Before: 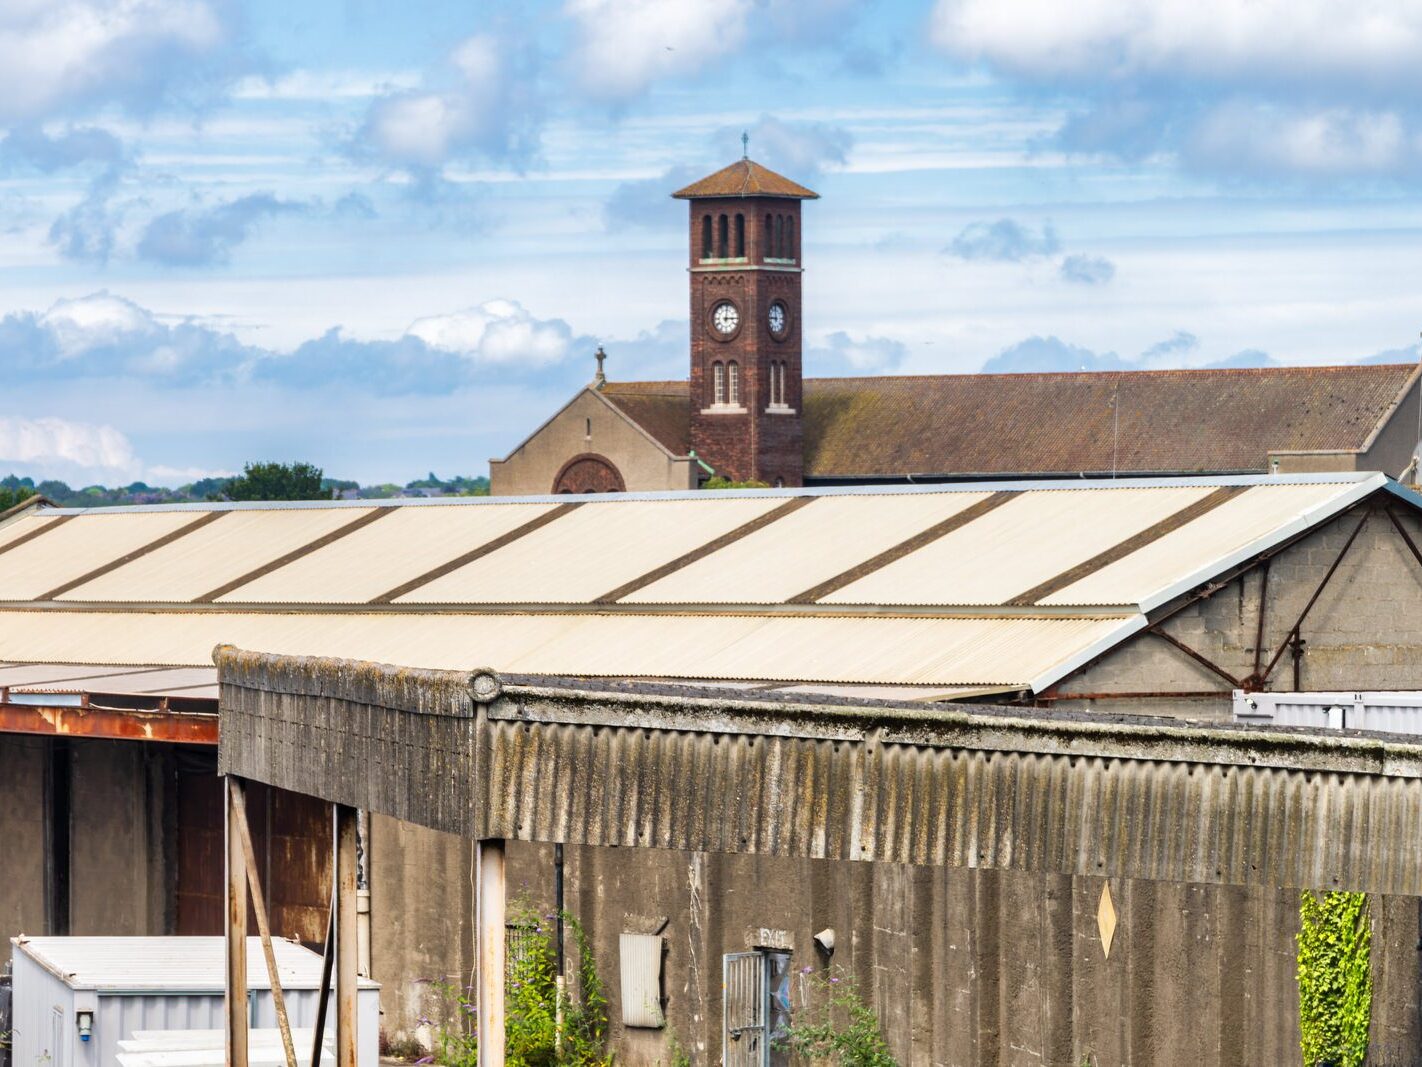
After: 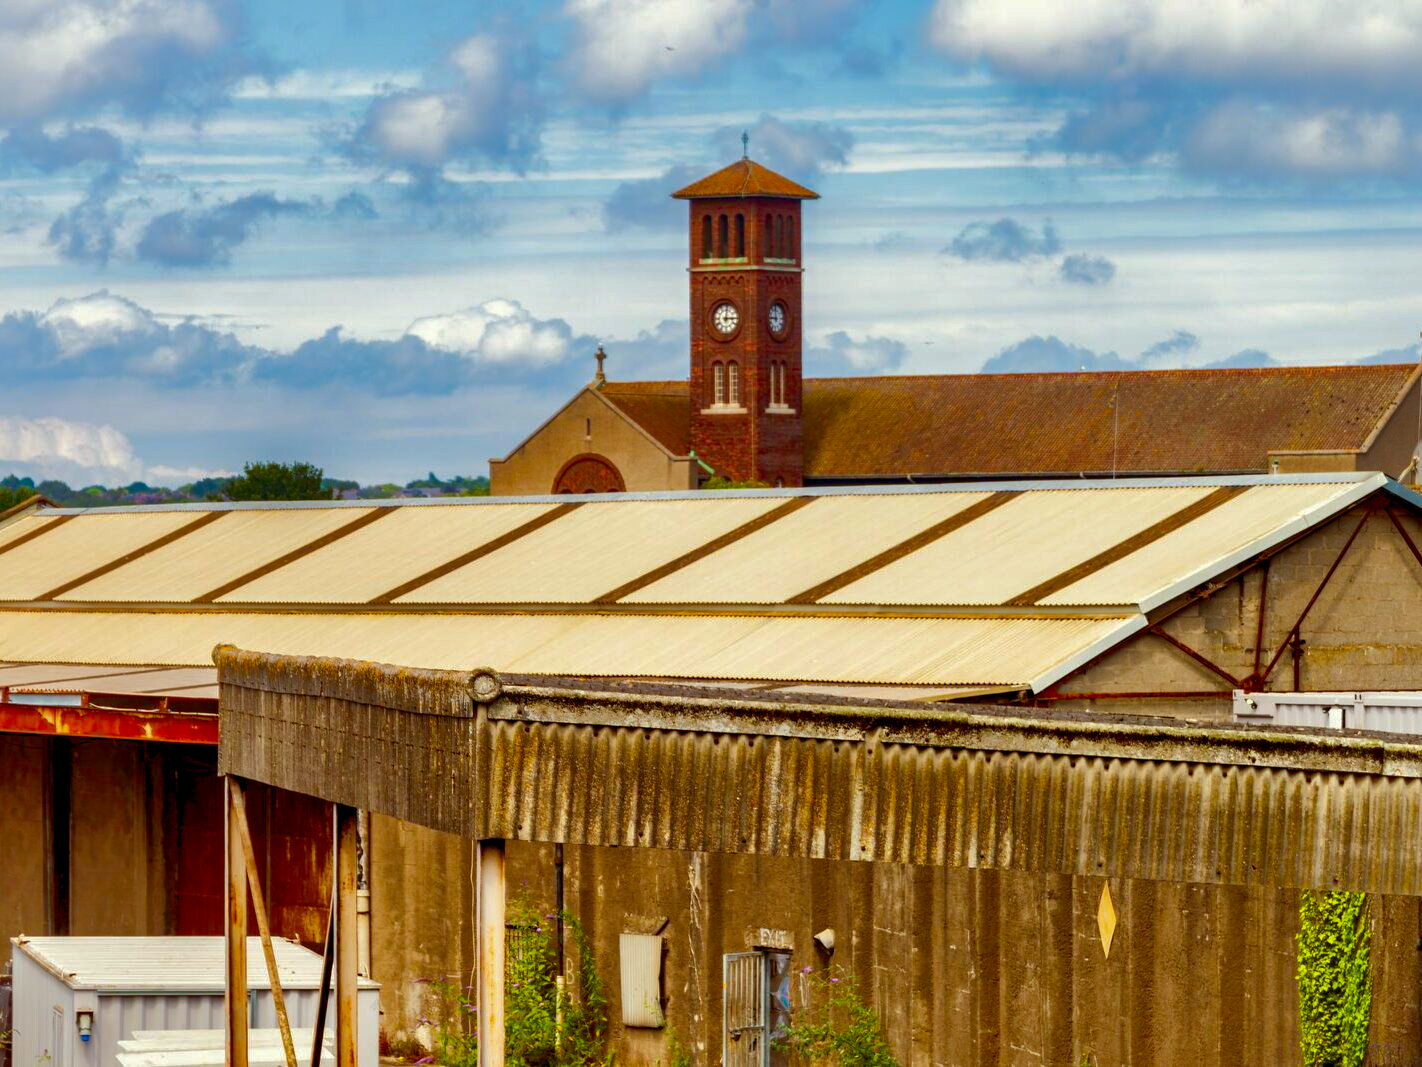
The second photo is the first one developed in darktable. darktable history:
shadows and highlights: on, module defaults
contrast brightness saturation: brightness -0.248, saturation 0.201
color balance rgb: shadows lift › hue 86.67°, power › luminance 9.846%, power › chroma 2.812%, power › hue 59.82°, global offset › luminance -0.513%, perceptual saturation grading › global saturation 25.278%
